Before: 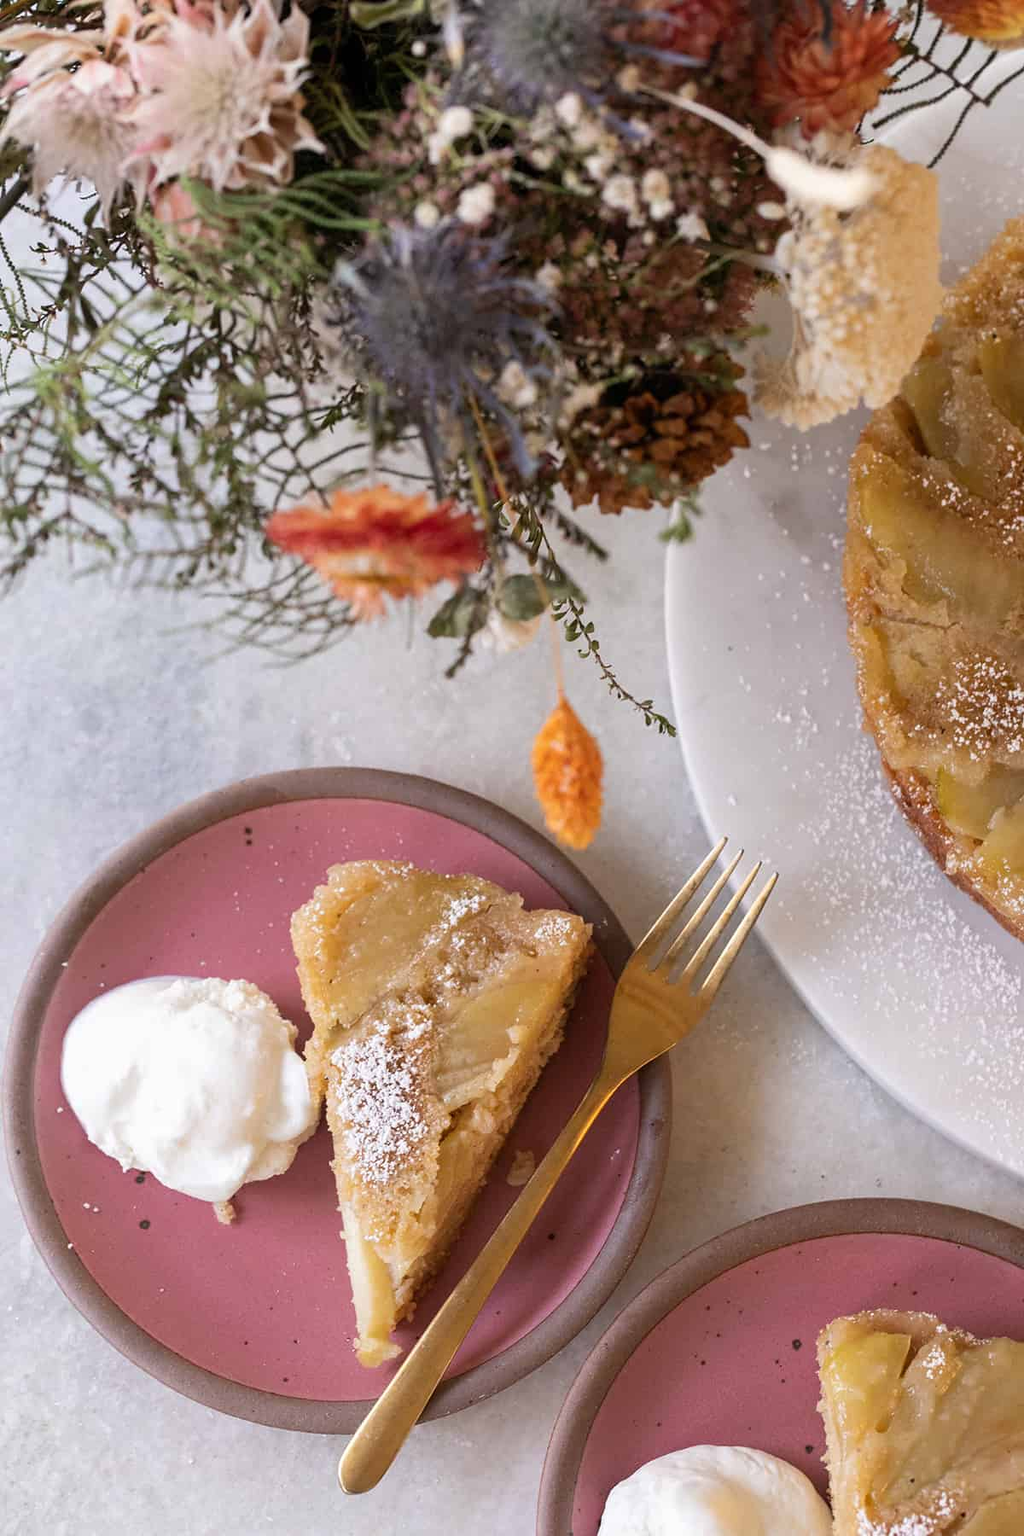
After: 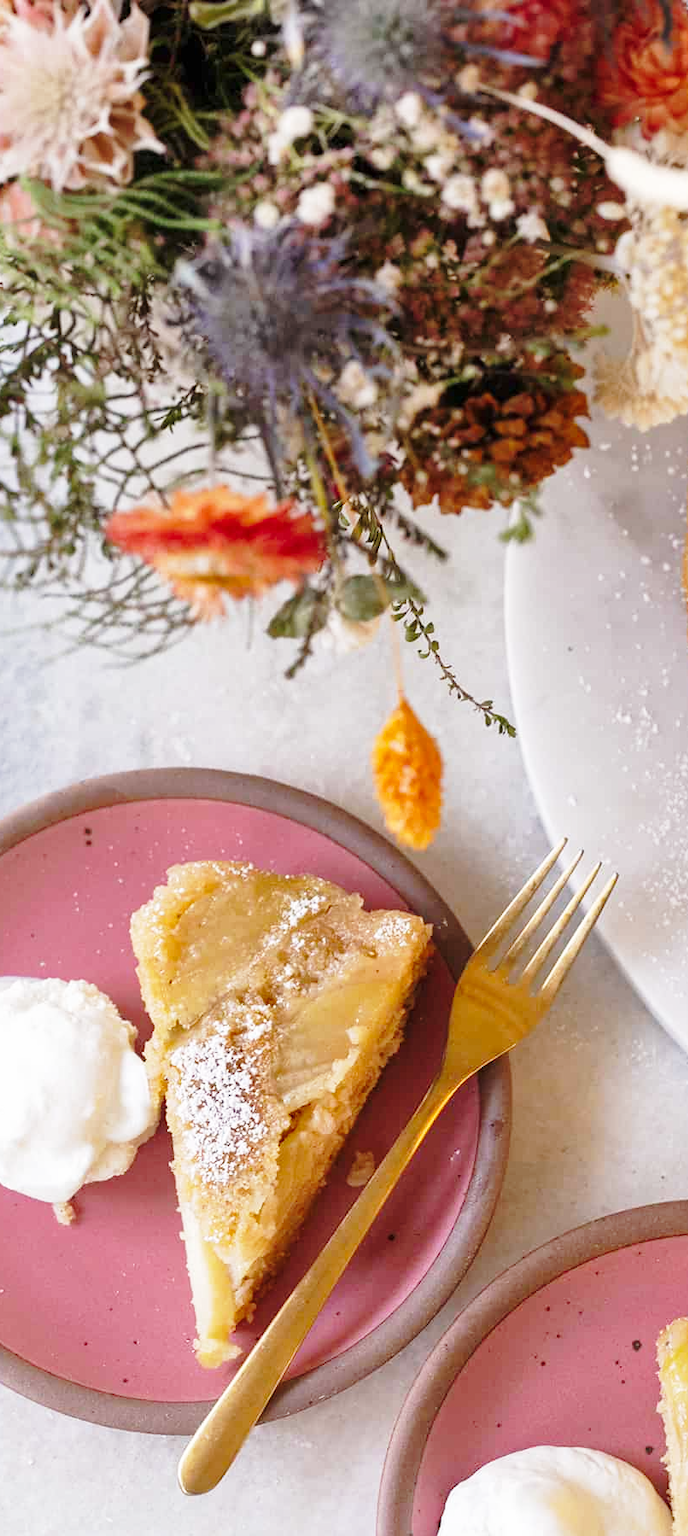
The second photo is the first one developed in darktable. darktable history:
crop and rotate: left 15.718%, right 17.104%
shadows and highlights: on, module defaults
base curve: curves: ch0 [(0, 0) (0.028, 0.03) (0.121, 0.232) (0.46, 0.748) (0.859, 0.968) (1, 1)], preserve colors none
